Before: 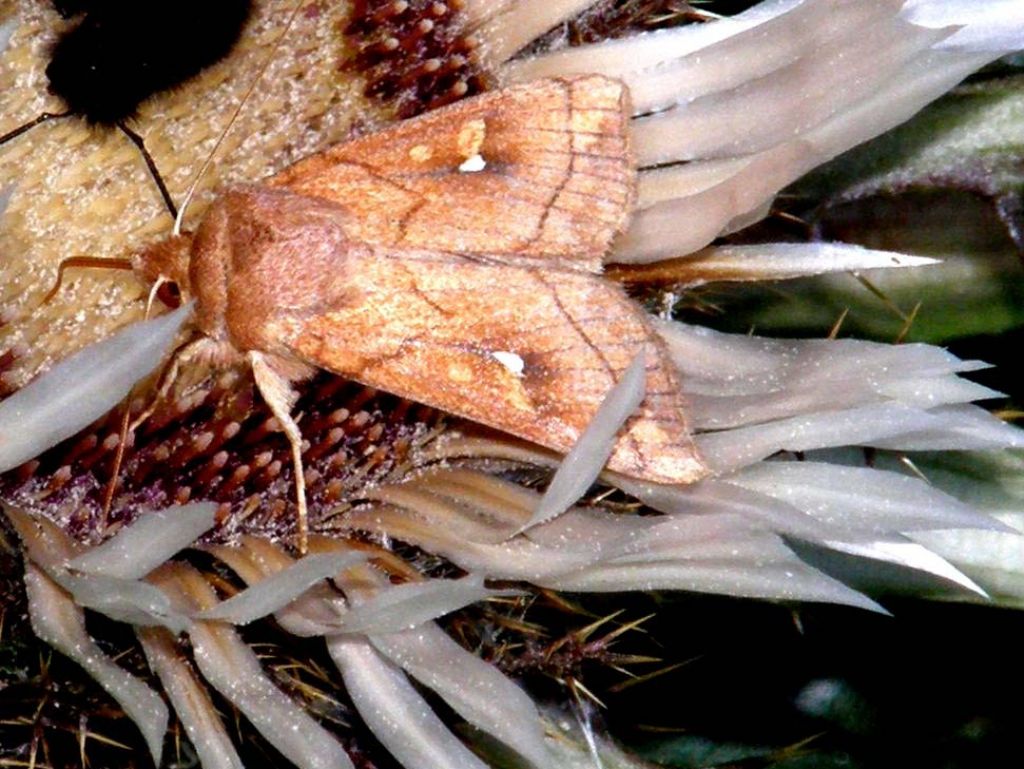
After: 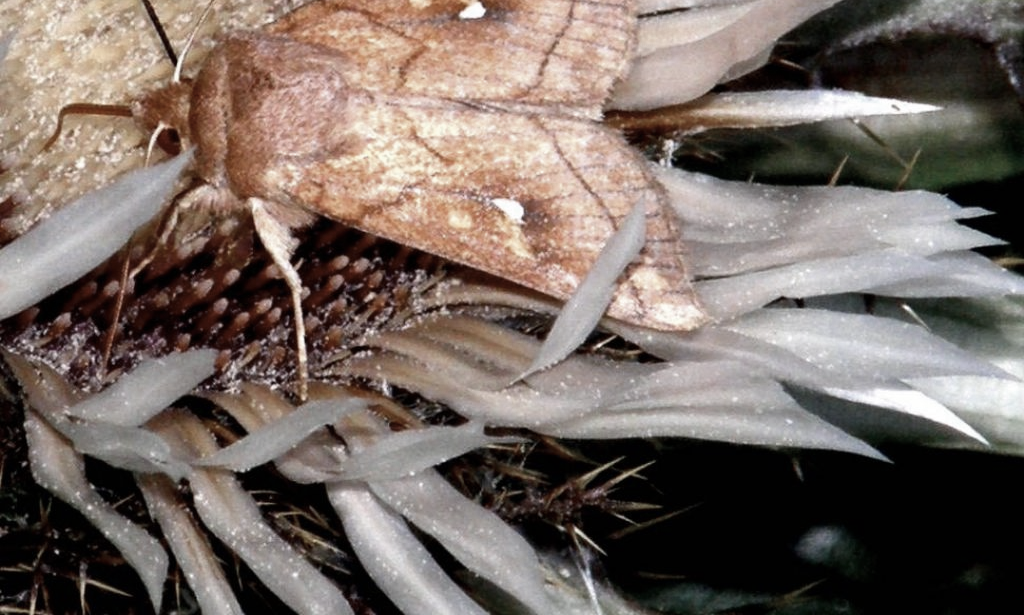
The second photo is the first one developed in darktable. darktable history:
crop and rotate: top 19.998%
contrast brightness saturation: contrast 0.1, saturation -0.36
color zones: curves: ch0 [(0, 0.5) (0.125, 0.4) (0.25, 0.5) (0.375, 0.4) (0.5, 0.4) (0.625, 0.35) (0.75, 0.35) (0.875, 0.5)]; ch1 [(0, 0.35) (0.125, 0.45) (0.25, 0.35) (0.375, 0.35) (0.5, 0.35) (0.625, 0.35) (0.75, 0.45) (0.875, 0.35)]; ch2 [(0, 0.6) (0.125, 0.5) (0.25, 0.5) (0.375, 0.6) (0.5, 0.6) (0.625, 0.5) (0.75, 0.5) (0.875, 0.5)]
